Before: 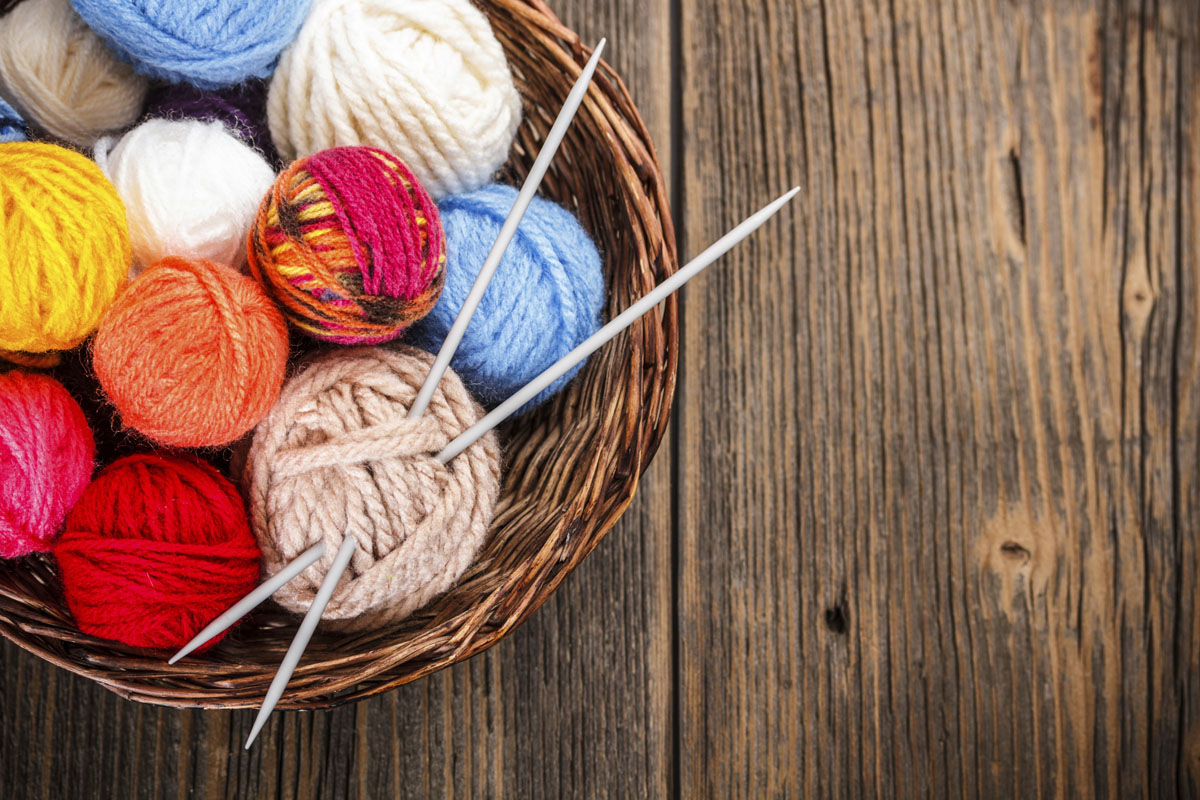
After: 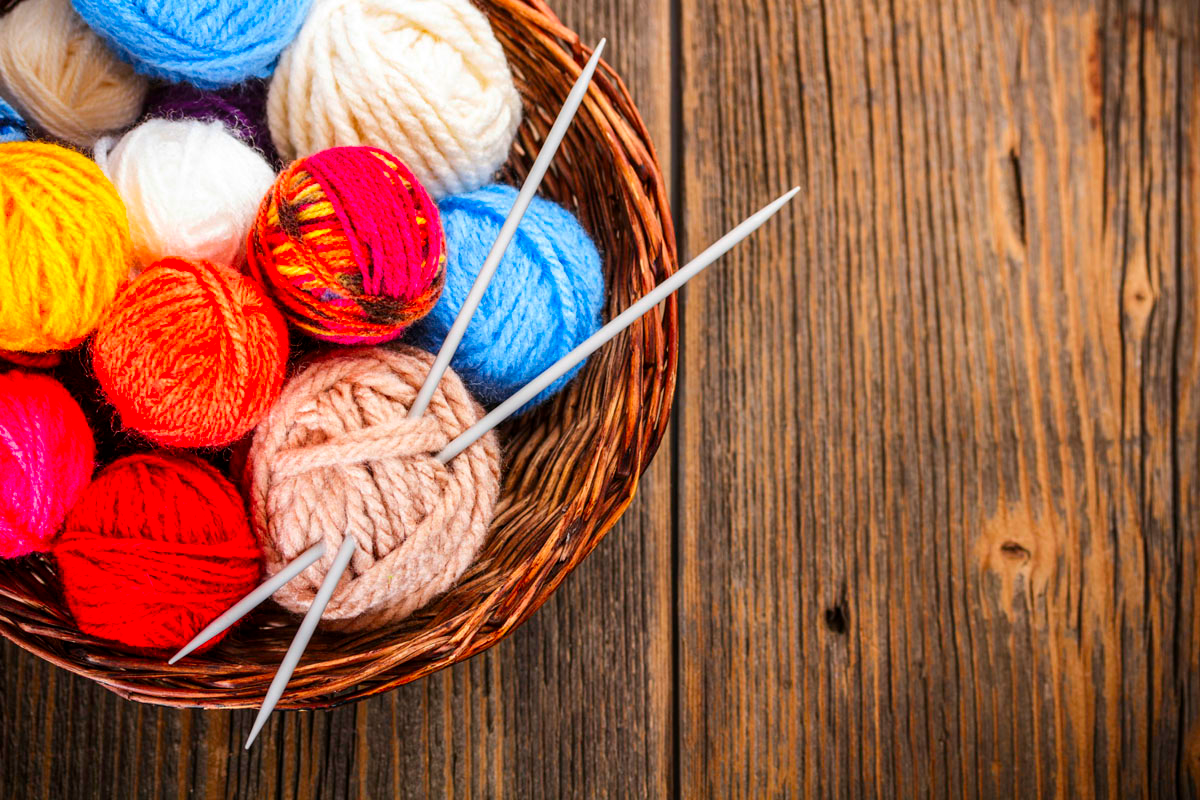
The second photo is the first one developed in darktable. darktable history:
contrast brightness saturation: saturation 0.5
levels: mode automatic, black 0.023%, white 99.97%, levels [0.062, 0.494, 0.925]
